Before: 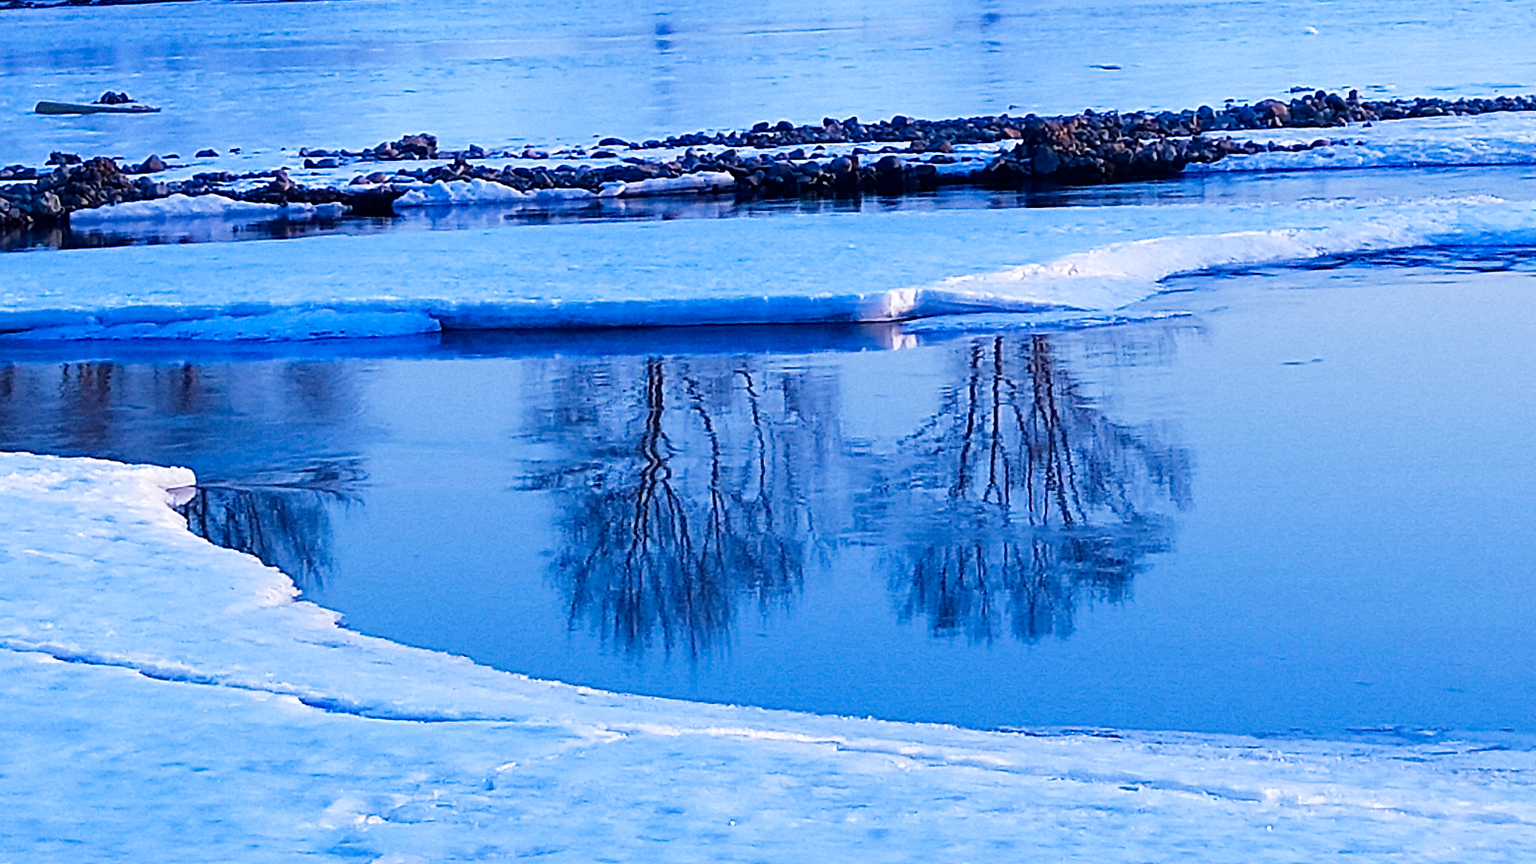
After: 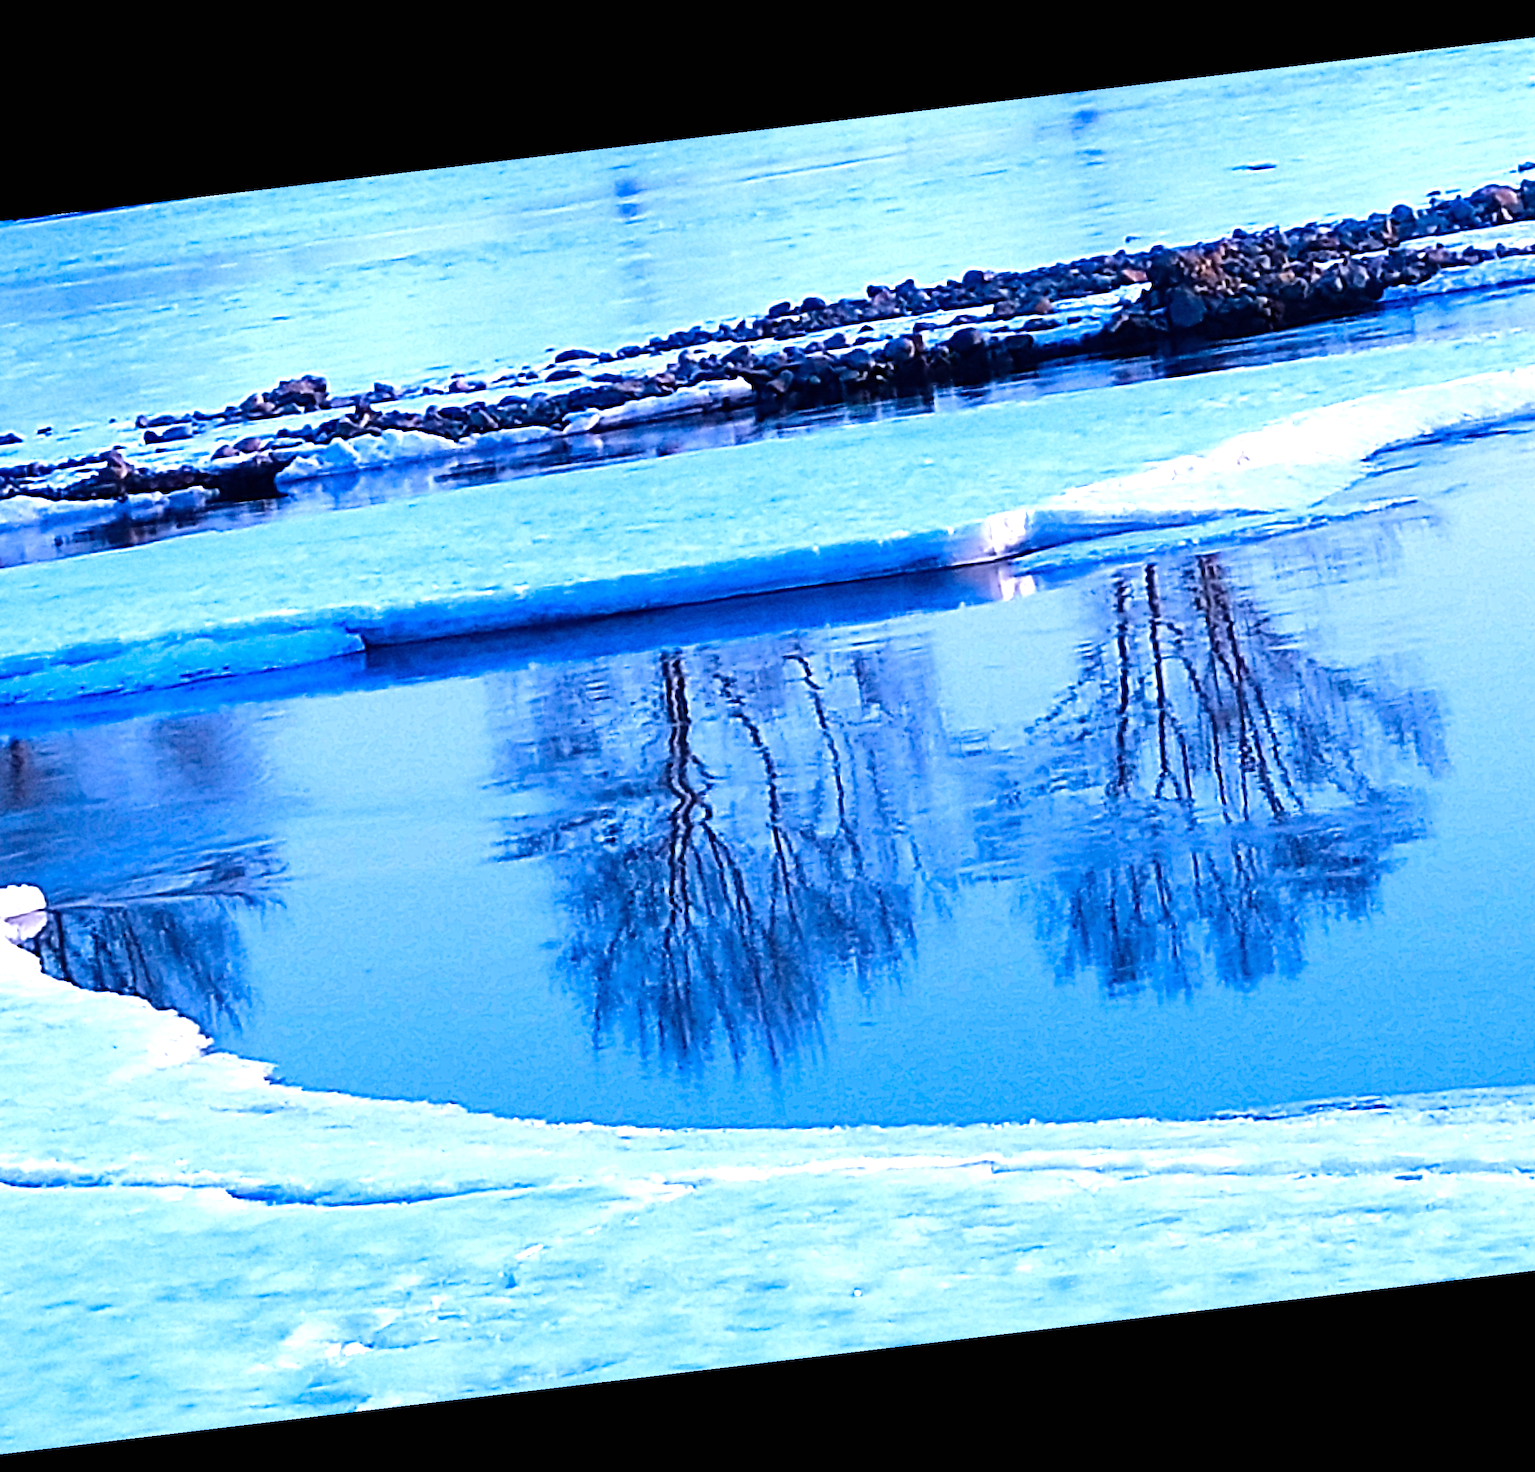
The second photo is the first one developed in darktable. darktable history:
rotate and perspective: rotation -6.83°, automatic cropping off
crop and rotate: left 13.537%, right 19.796%
exposure: black level correction 0, exposure 0.7 EV, compensate exposure bias true, compensate highlight preservation false
